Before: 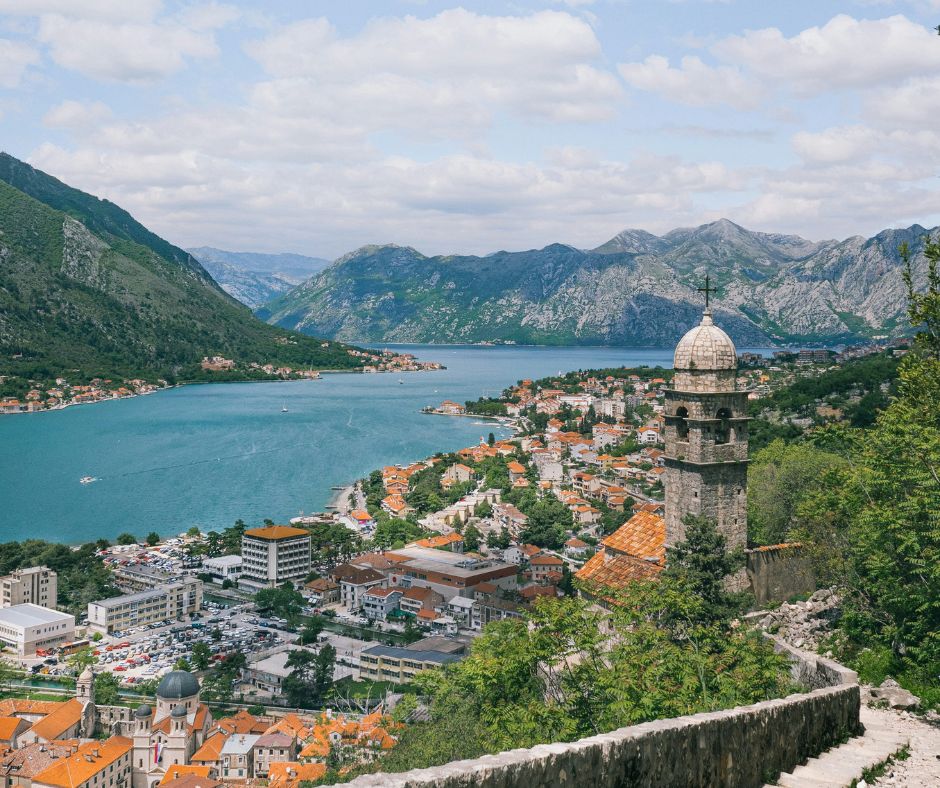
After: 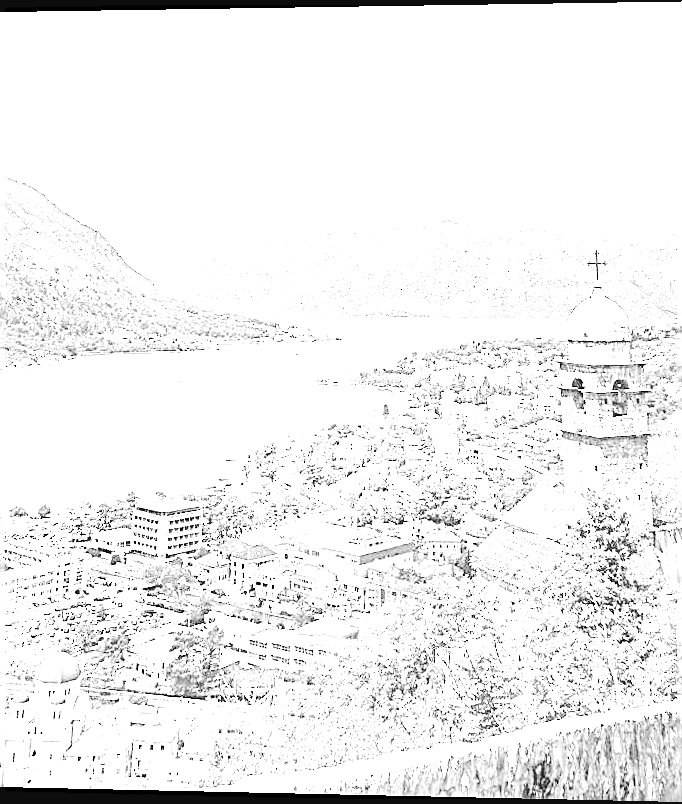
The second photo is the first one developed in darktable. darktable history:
sharpen: amount 1
rotate and perspective: rotation 0.128°, lens shift (vertical) -0.181, lens shift (horizontal) -0.044, shear 0.001, automatic cropping off
white balance: emerald 1
crop and rotate: left 13.342%, right 19.991%
rgb curve: curves: ch0 [(0, 0) (0.284, 0.292) (0.505, 0.644) (1, 1)], compensate middle gray true
monochrome: on, module defaults
exposure: black level correction 0, exposure 4 EV, compensate exposure bias true, compensate highlight preservation false
